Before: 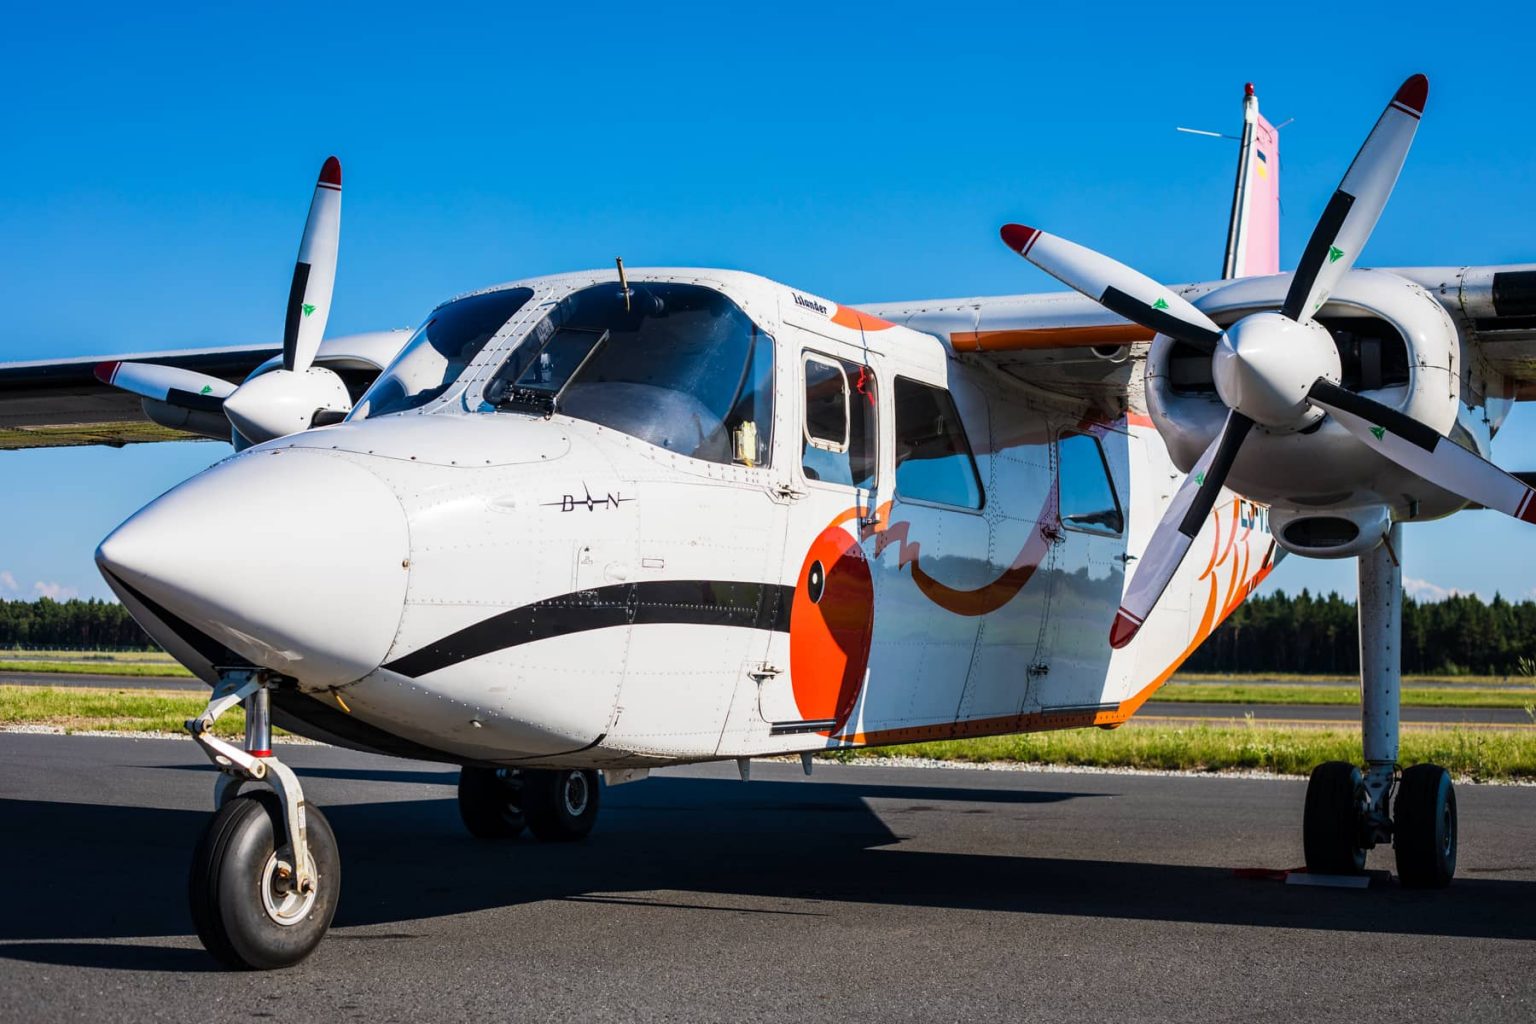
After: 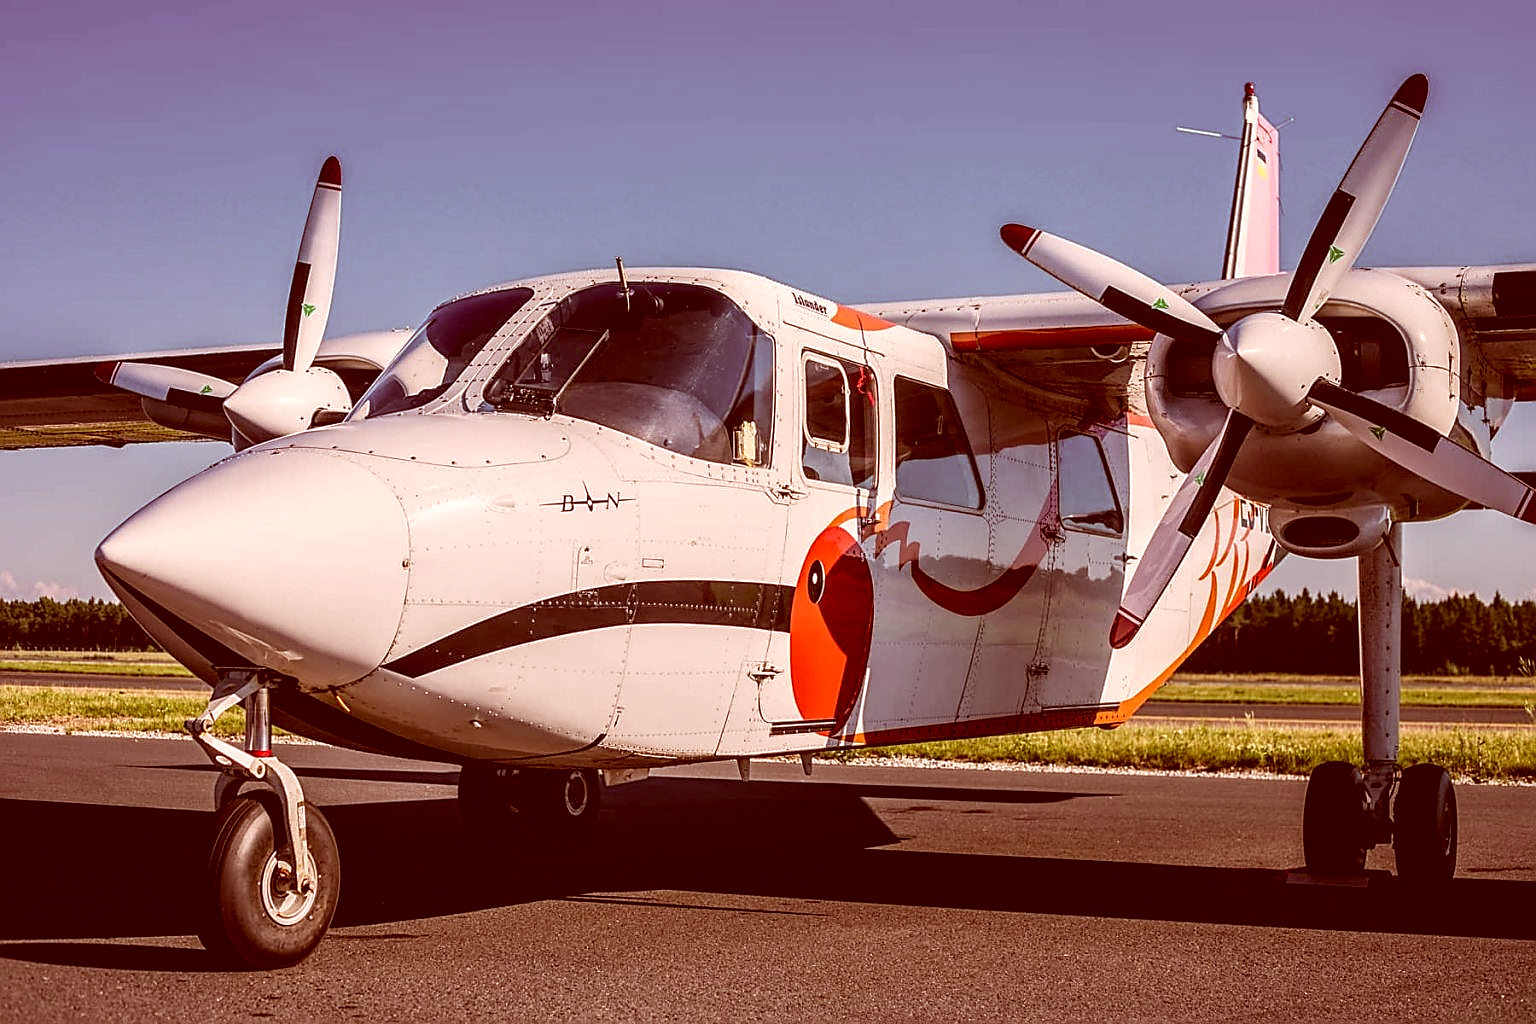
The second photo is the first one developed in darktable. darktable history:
sharpen: radius 1.4, amount 1.25, threshold 0.7
color correction: highlights a* 9.03, highlights b* 8.71, shadows a* 40, shadows b* 40, saturation 0.8
local contrast: detail 130%
